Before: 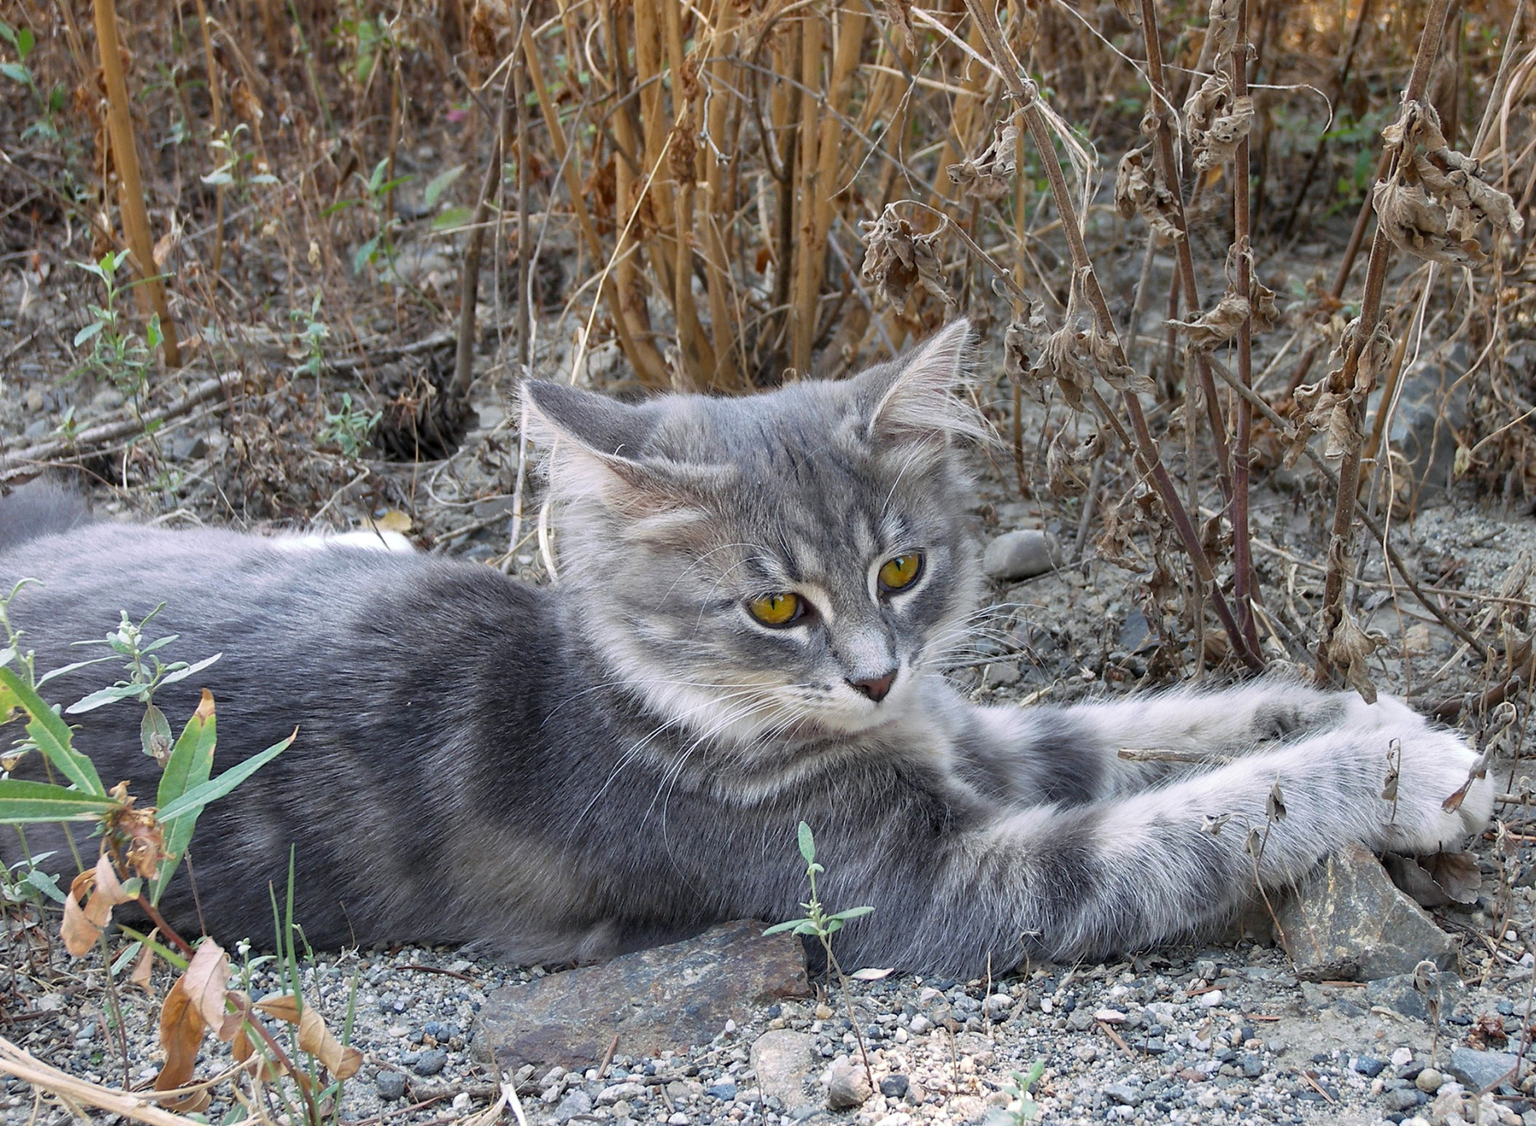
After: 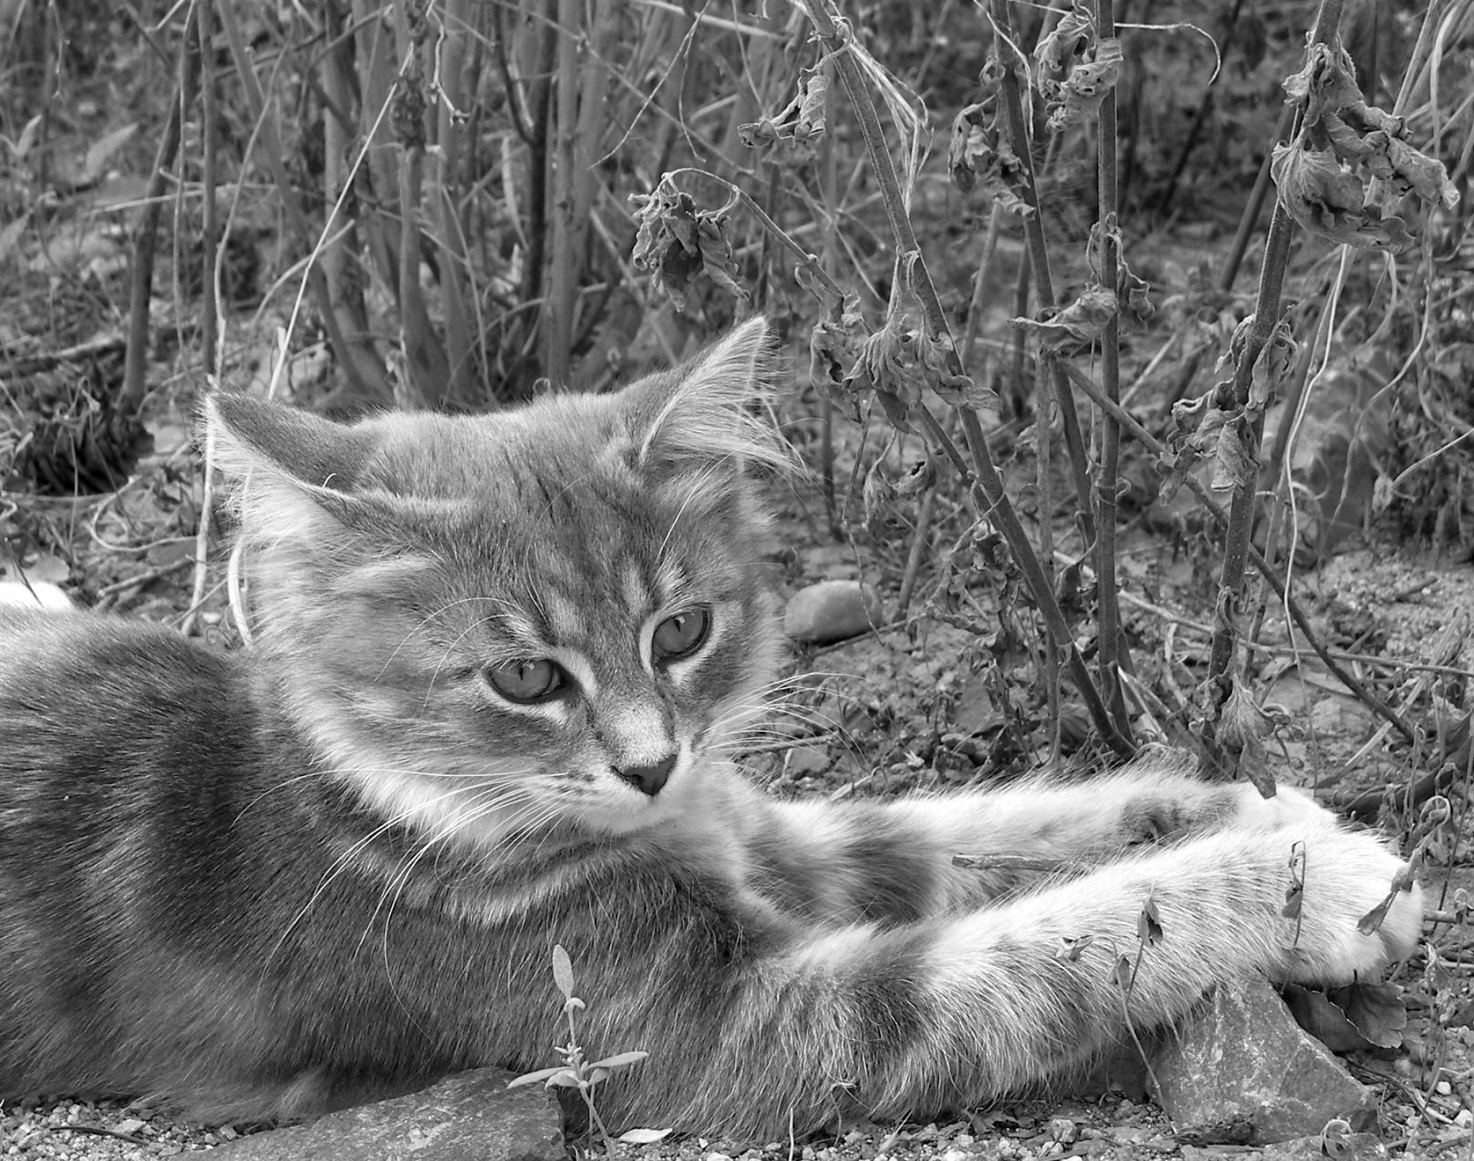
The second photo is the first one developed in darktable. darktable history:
color zones: curves: ch0 [(0, 0.613) (0.01, 0.613) (0.245, 0.448) (0.498, 0.529) (0.642, 0.665) (0.879, 0.777) (0.99, 0.613)]; ch1 [(0, 0) (0.143, 0) (0.286, 0) (0.429, 0) (0.571, 0) (0.714, 0) (0.857, 0)]
crop: left 23.196%, top 5.833%, bottom 11.683%
